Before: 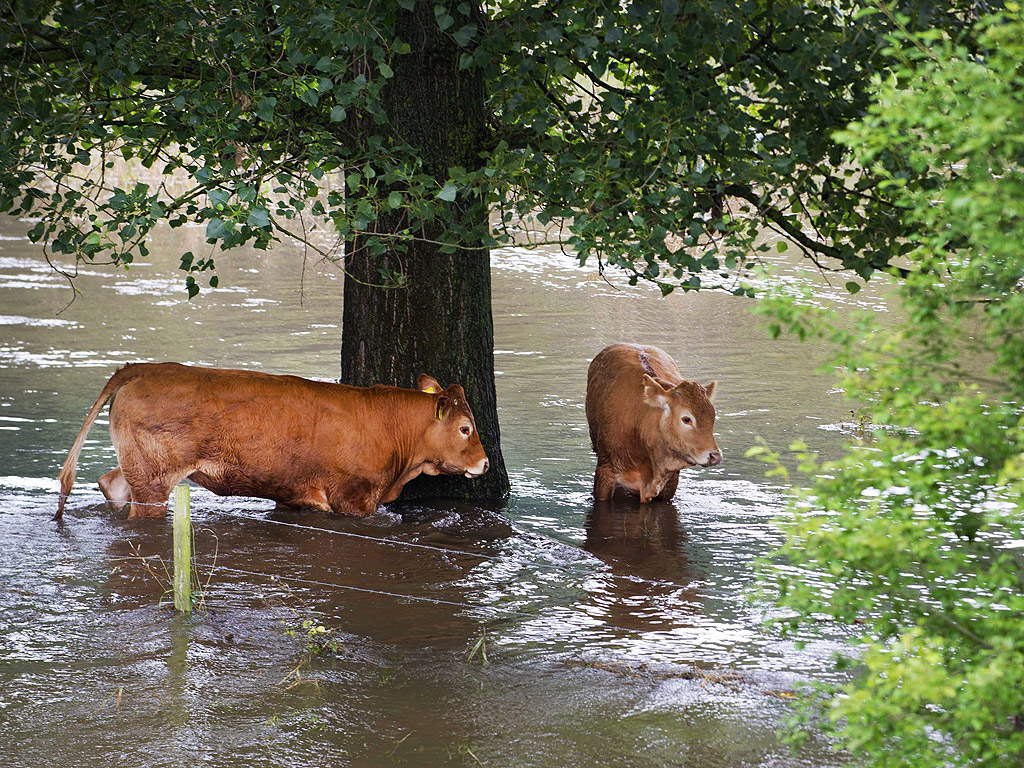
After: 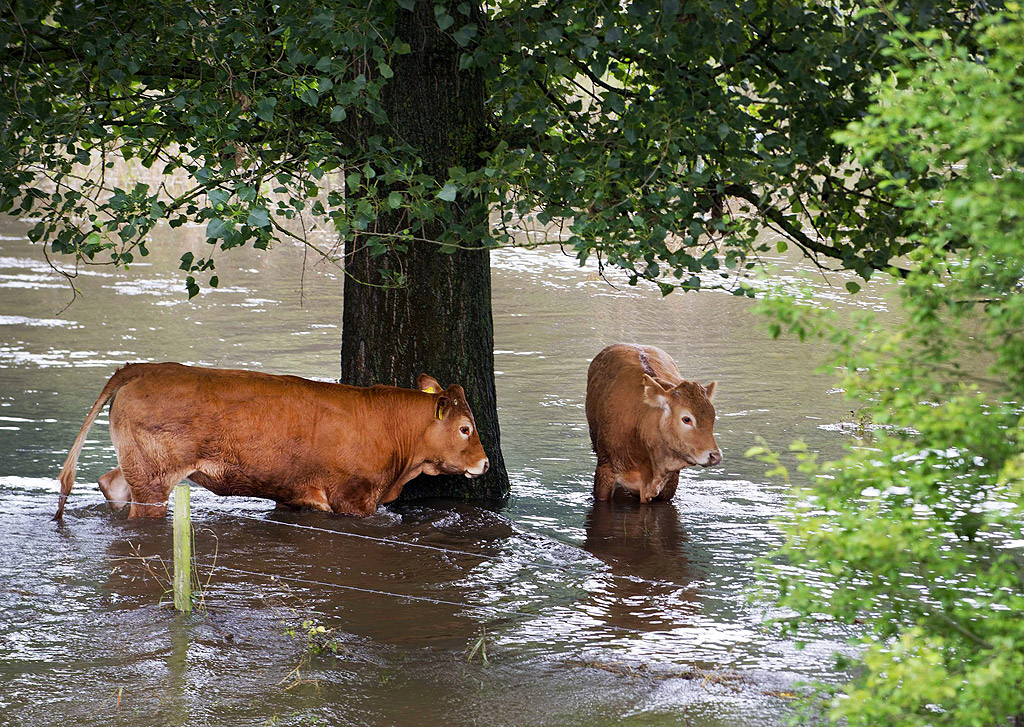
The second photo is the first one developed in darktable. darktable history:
crop and rotate: top 0.006%, bottom 5.23%
exposure: black level correction 0.002, compensate highlight preservation false
